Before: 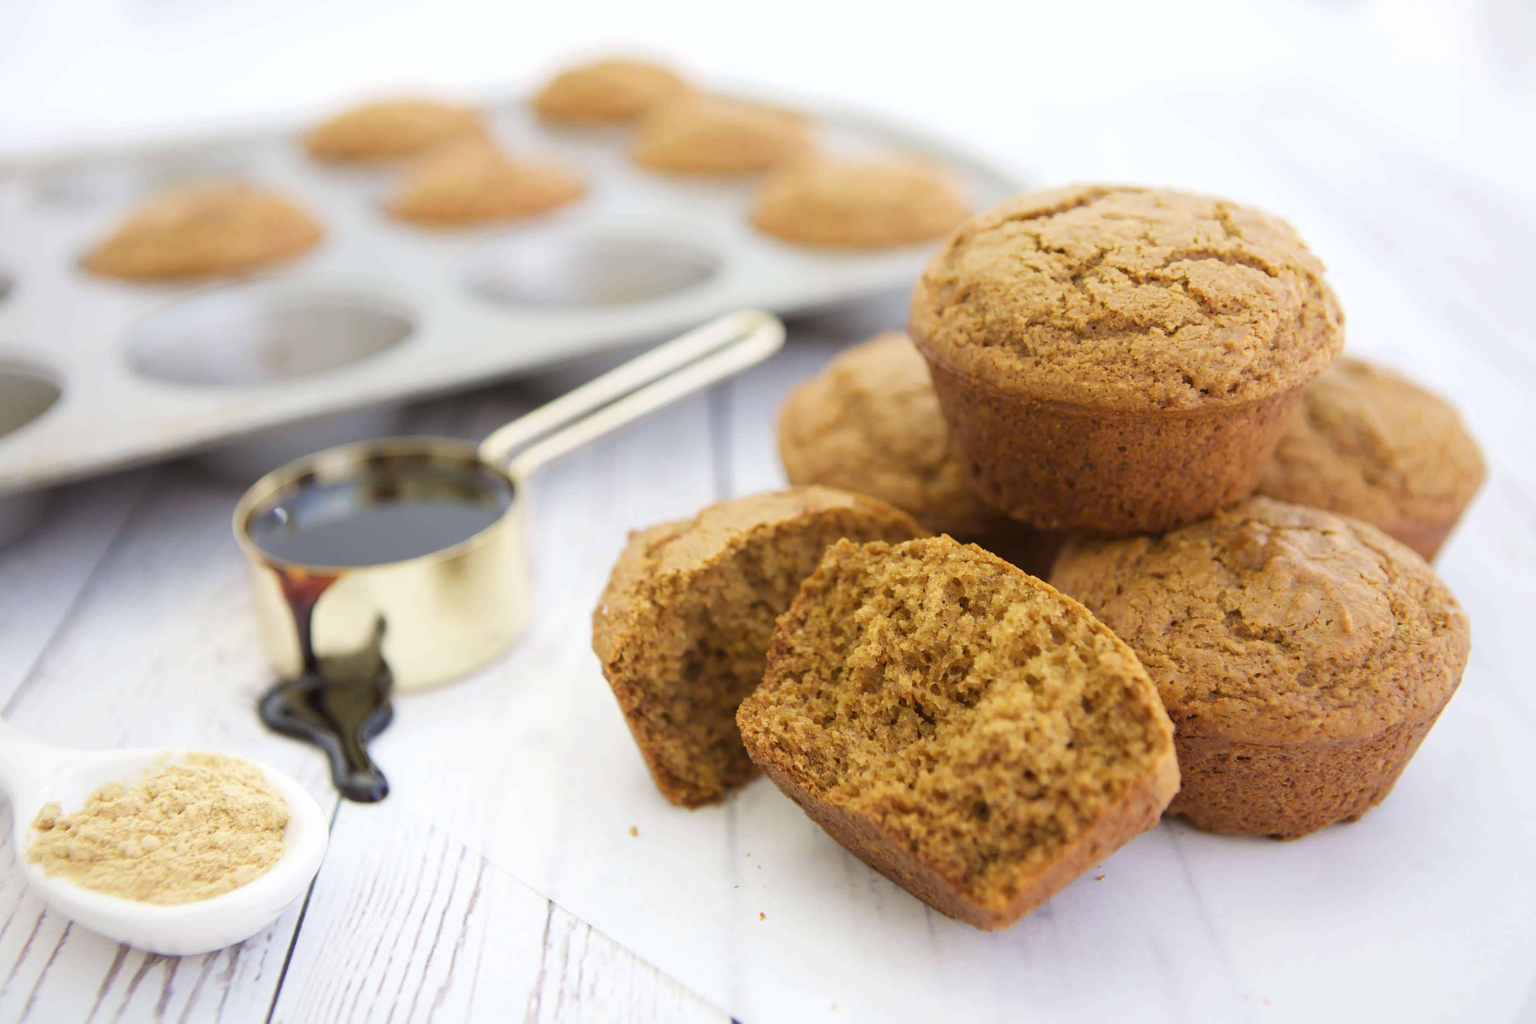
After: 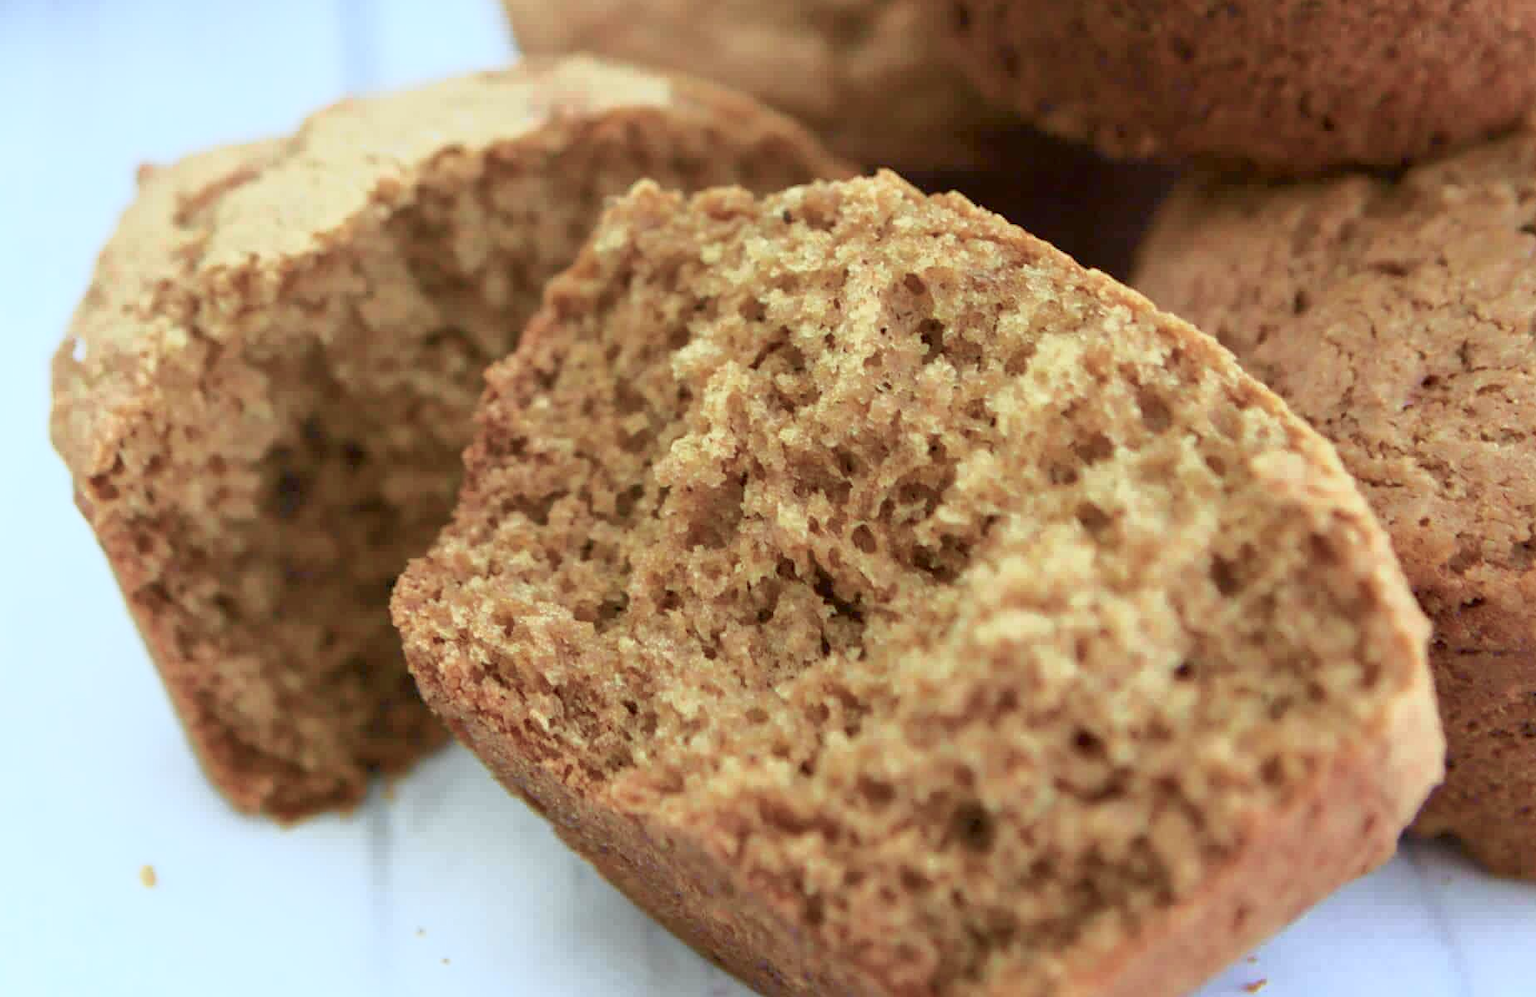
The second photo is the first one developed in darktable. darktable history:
crop: left 37.221%, top 45.169%, right 20.63%, bottom 13.777%
color calibration: illuminant as shot in camera, x 0.383, y 0.38, temperature 3949.15 K, gamut compression 1.66
tone curve: curves: ch0 [(0, 0) (0.105, 0.068) (0.181, 0.185) (0.28, 0.291) (0.384, 0.404) (0.485, 0.531) (0.638, 0.681) (0.795, 0.879) (1, 0.977)]; ch1 [(0, 0) (0.161, 0.092) (0.35, 0.33) (0.379, 0.401) (0.456, 0.469) (0.504, 0.5) (0.512, 0.514) (0.58, 0.597) (0.635, 0.646) (1, 1)]; ch2 [(0, 0) (0.371, 0.362) (0.437, 0.437) (0.5, 0.5) (0.53, 0.523) (0.56, 0.58) (0.622, 0.606) (1, 1)], color space Lab, independent channels, preserve colors none
